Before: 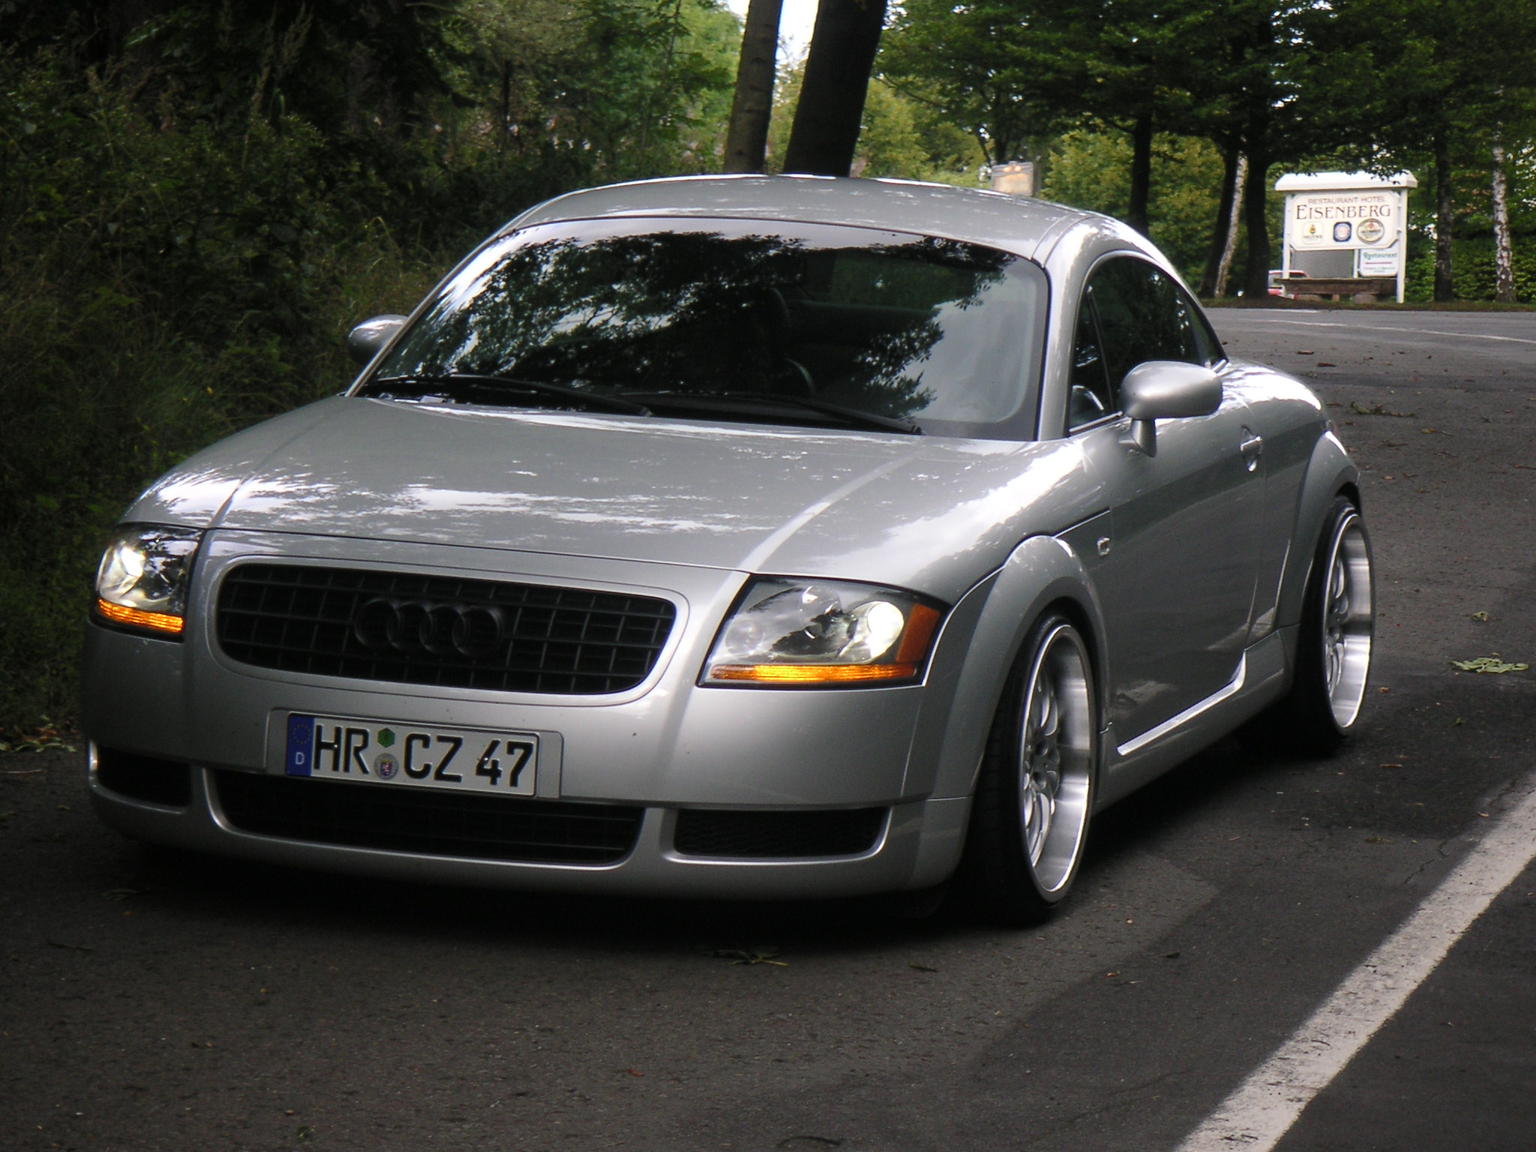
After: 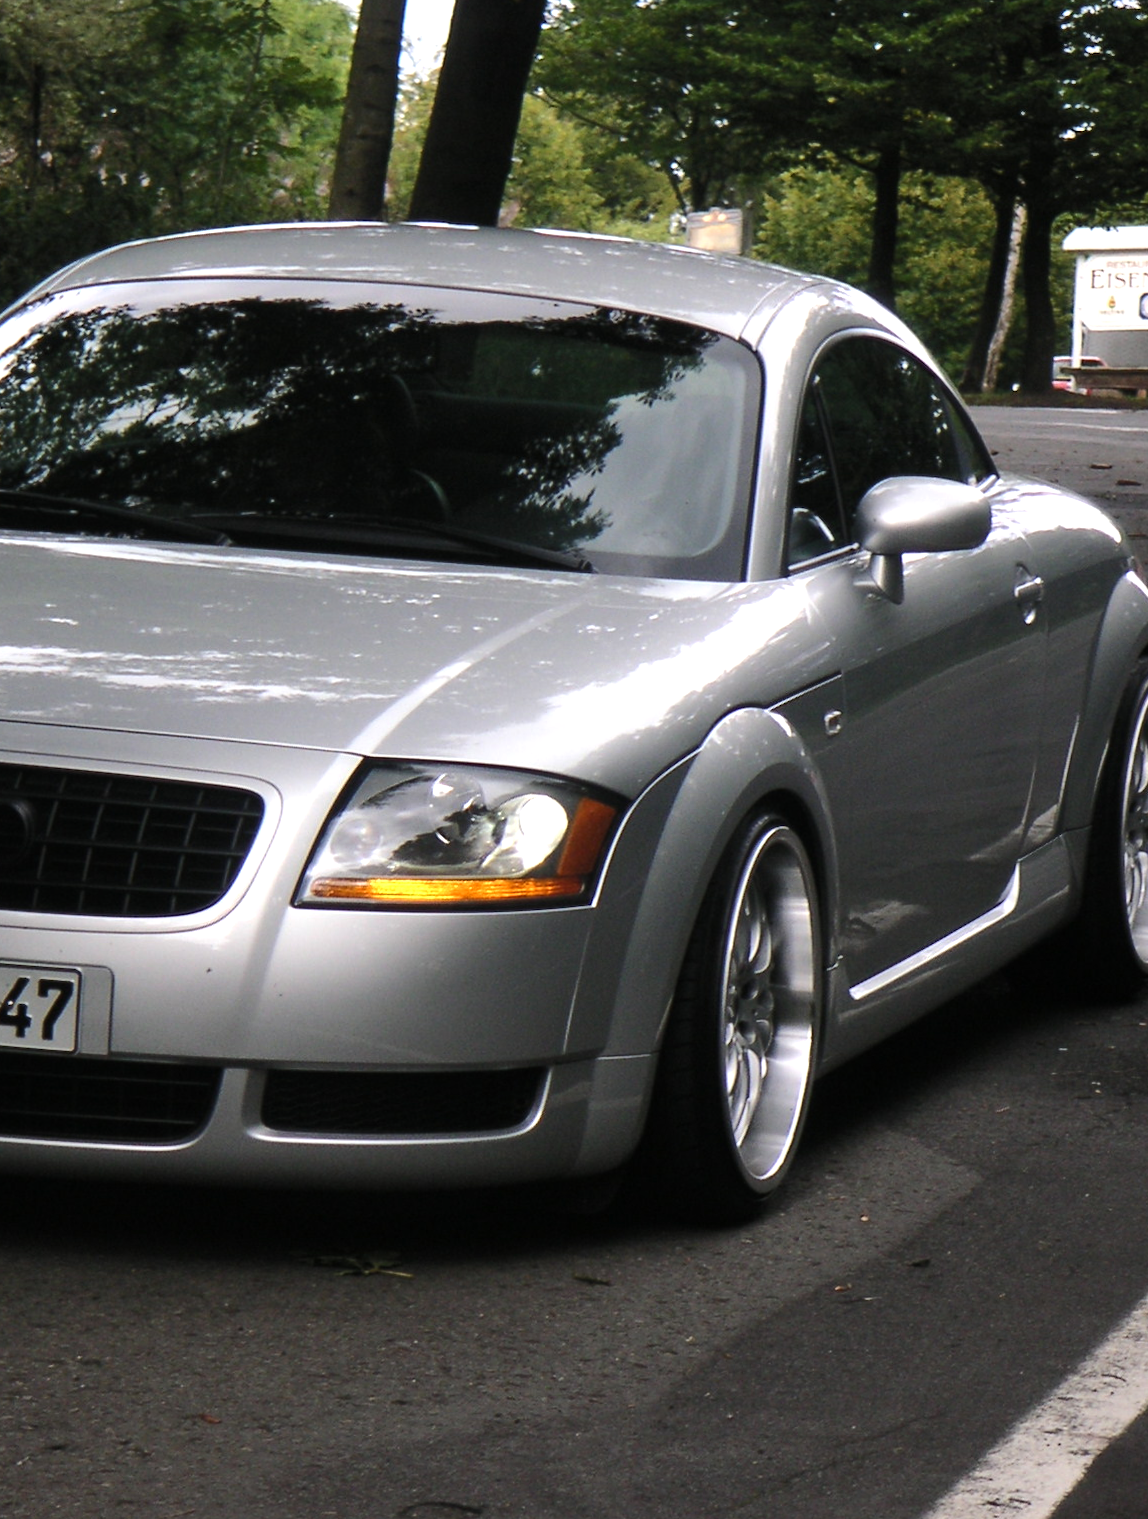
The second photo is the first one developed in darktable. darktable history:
rotate and perspective: rotation 0.174°, lens shift (vertical) 0.013, lens shift (horizontal) 0.019, shear 0.001, automatic cropping original format, crop left 0.007, crop right 0.991, crop top 0.016, crop bottom 0.997
tone equalizer: -8 EV -0.417 EV, -7 EV -0.389 EV, -6 EV -0.333 EV, -5 EV -0.222 EV, -3 EV 0.222 EV, -2 EV 0.333 EV, -1 EV 0.389 EV, +0 EV 0.417 EV, edges refinement/feathering 500, mask exposure compensation -1.57 EV, preserve details no
crop: left 31.458%, top 0%, right 11.876%
shadows and highlights: shadows 35, highlights -35, soften with gaussian
exposure: compensate highlight preservation false
